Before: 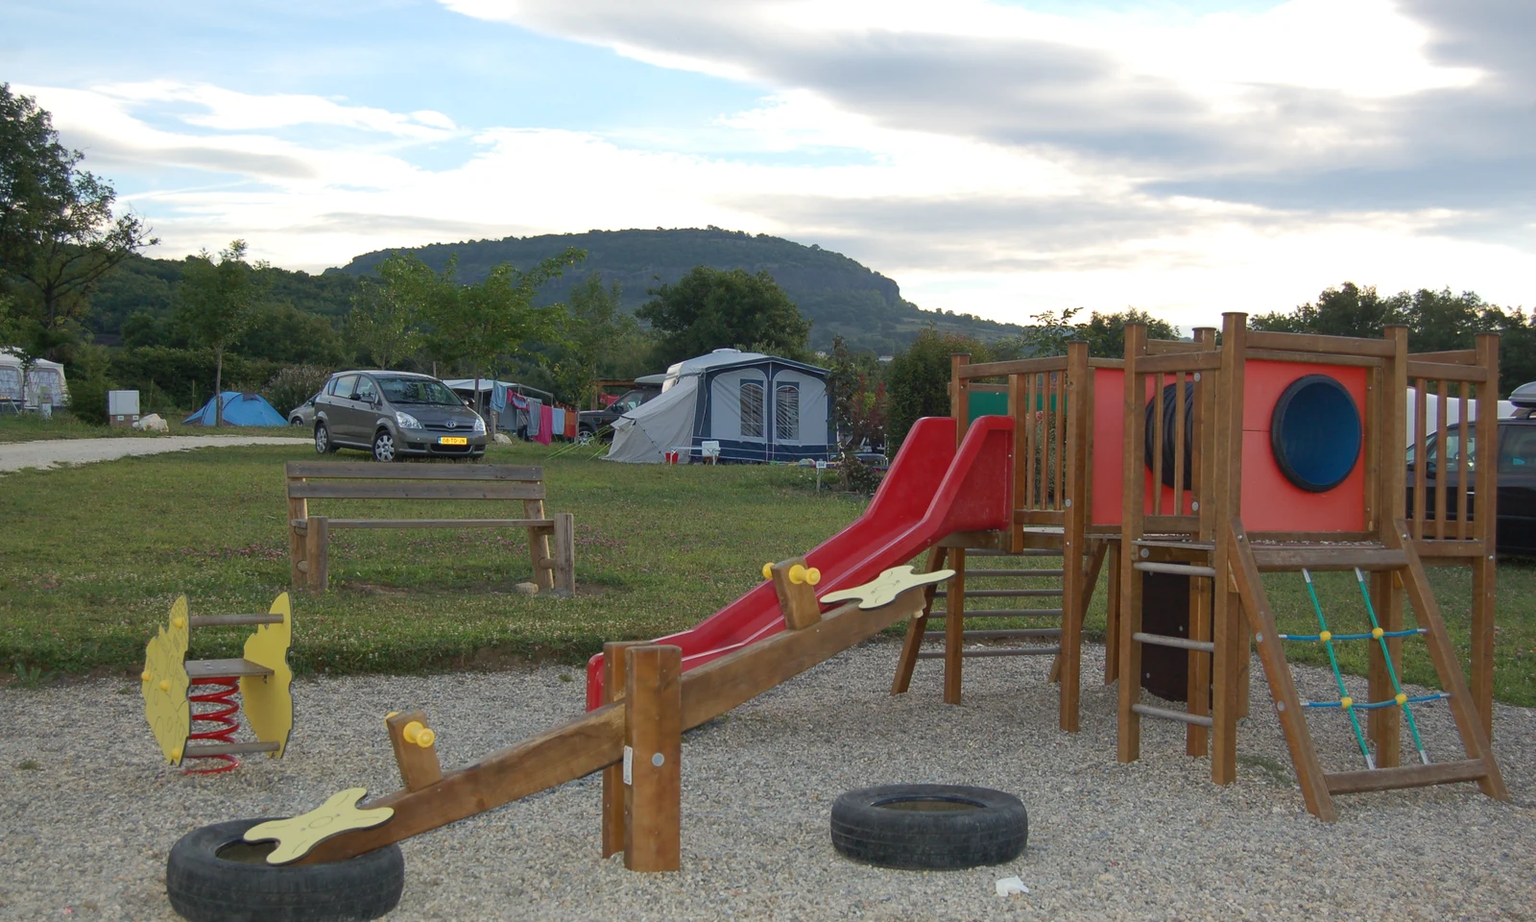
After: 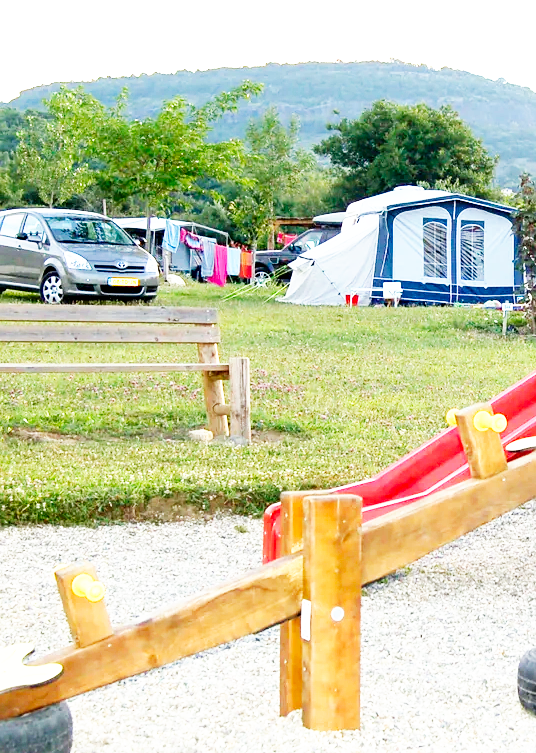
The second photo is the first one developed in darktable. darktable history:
sharpen: amount 0.2
crop and rotate: left 21.77%, top 18.528%, right 44.676%, bottom 2.997%
exposure: black level correction 0.009, exposure 1.425 EV, compensate highlight preservation false
base curve: curves: ch0 [(0, 0) (0.007, 0.004) (0.027, 0.03) (0.046, 0.07) (0.207, 0.54) (0.442, 0.872) (0.673, 0.972) (1, 1)], preserve colors none
